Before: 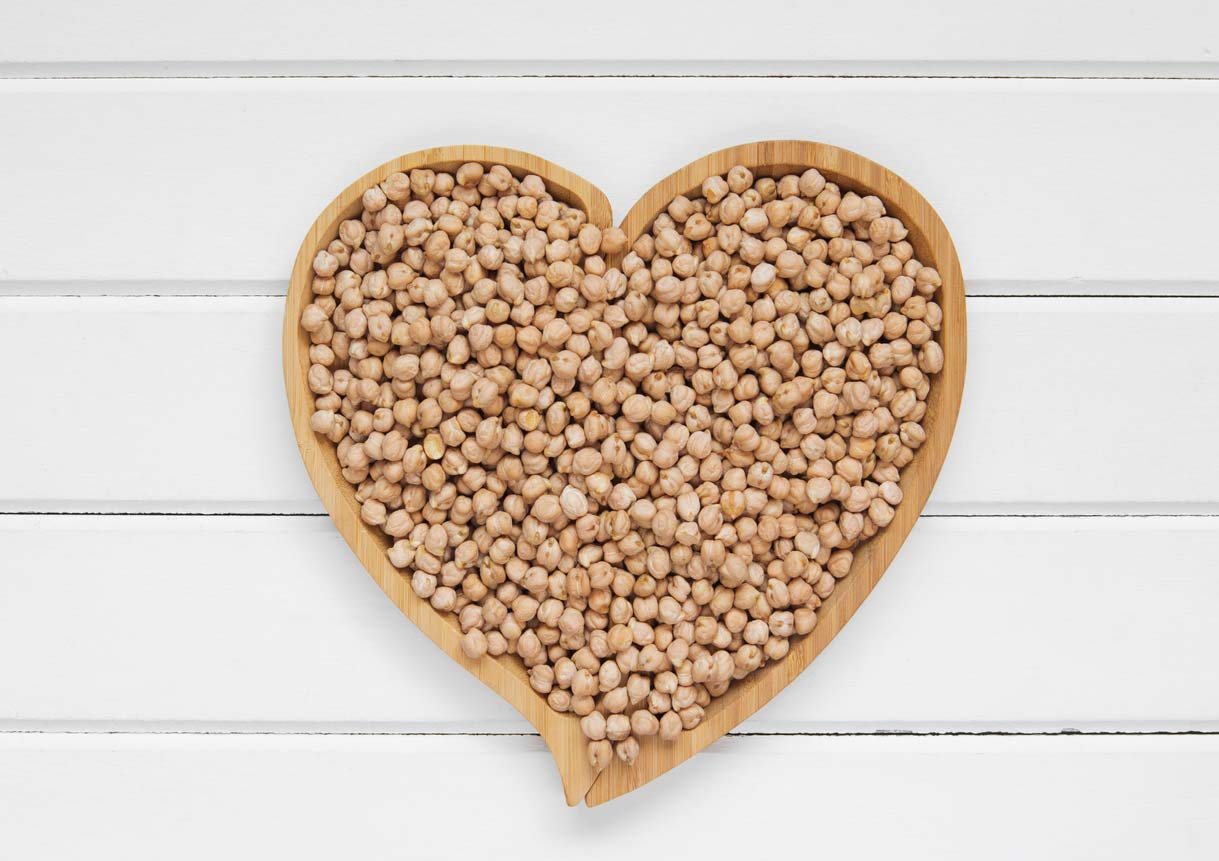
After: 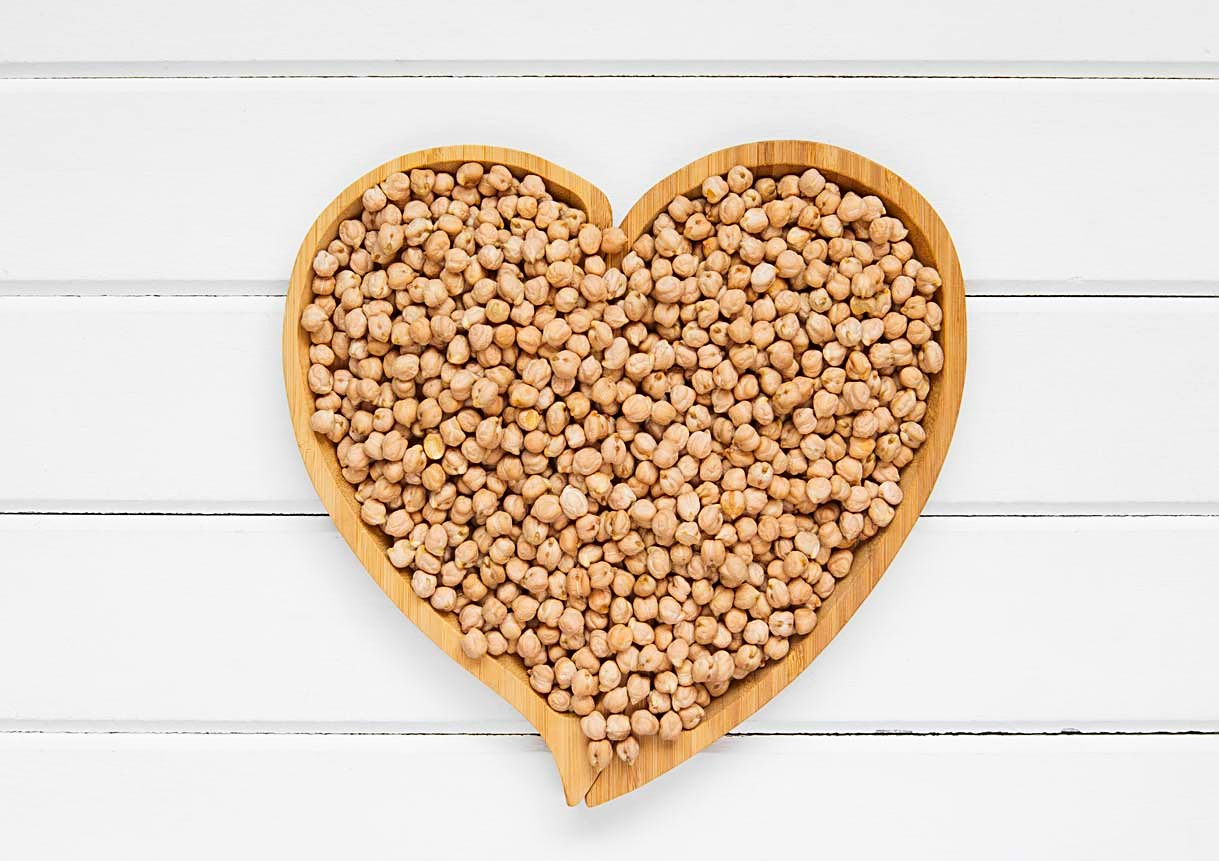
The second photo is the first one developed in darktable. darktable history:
sharpen: amount 0.494
contrast brightness saturation: contrast 0.167, saturation 0.326
